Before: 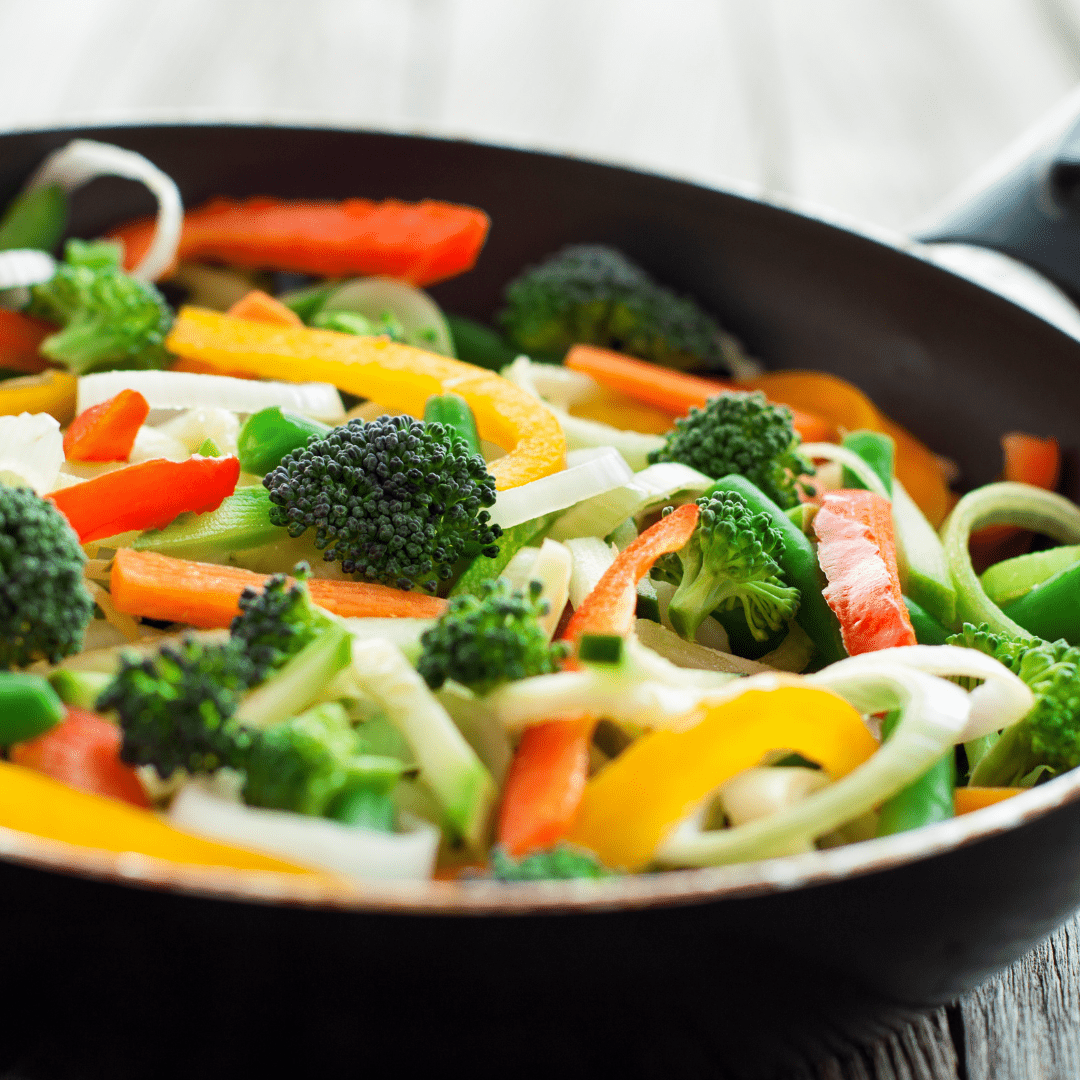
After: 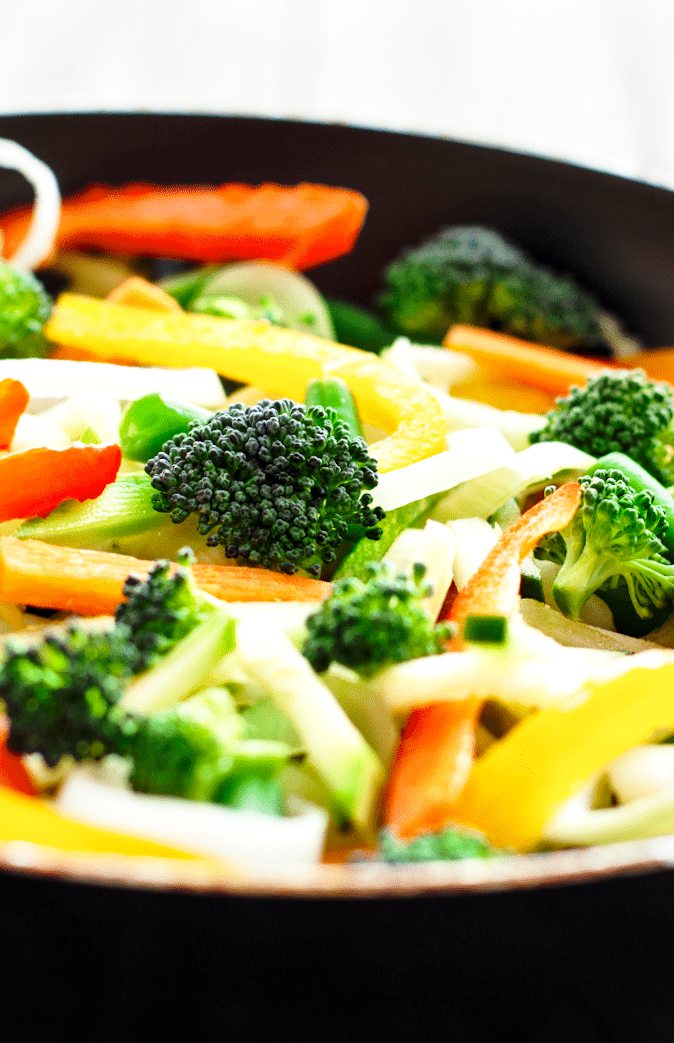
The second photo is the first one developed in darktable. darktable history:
crop: left 10.644%, right 26.528%
local contrast: mode bilateral grid, contrast 20, coarseness 50, detail 148%, midtone range 0.2
base curve: curves: ch0 [(0, 0) (0.028, 0.03) (0.121, 0.232) (0.46, 0.748) (0.859, 0.968) (1, 1)], preserve colors none
rotate and perspective: rotation -1°, crop left 0.011, crop right 0.989, crop top 0.025, crop bottom 0.975
